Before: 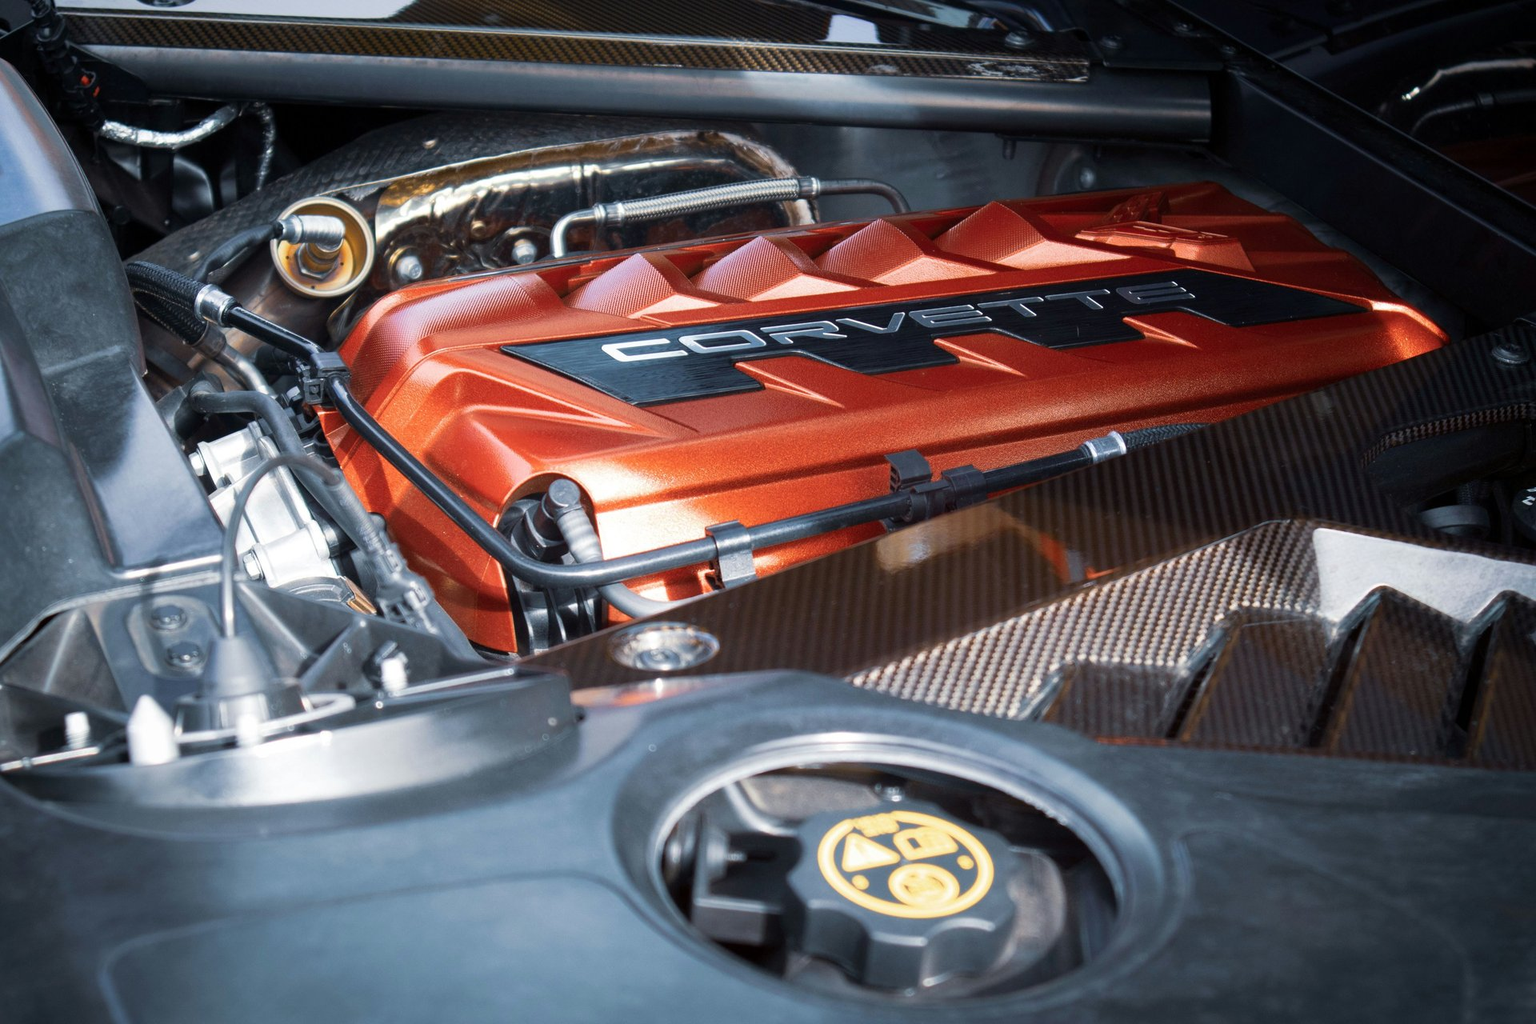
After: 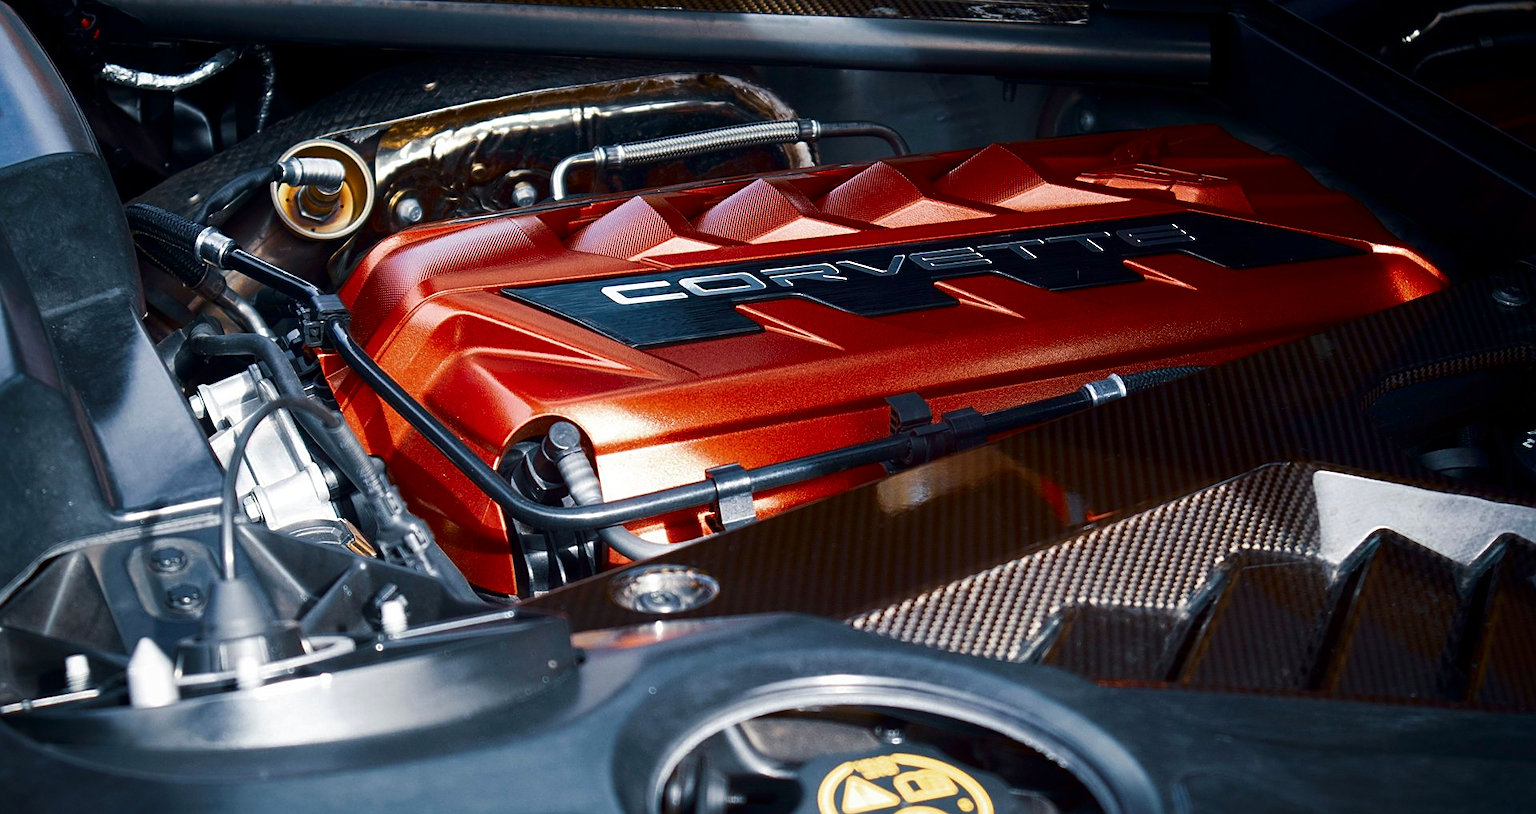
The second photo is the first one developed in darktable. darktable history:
crop and rotate: top 5.658%, bottom 14.751%
contrast brightness saturation: contrast 0.096, brightness -0.255, saturation 0.141
sharpen: on, module defaults
